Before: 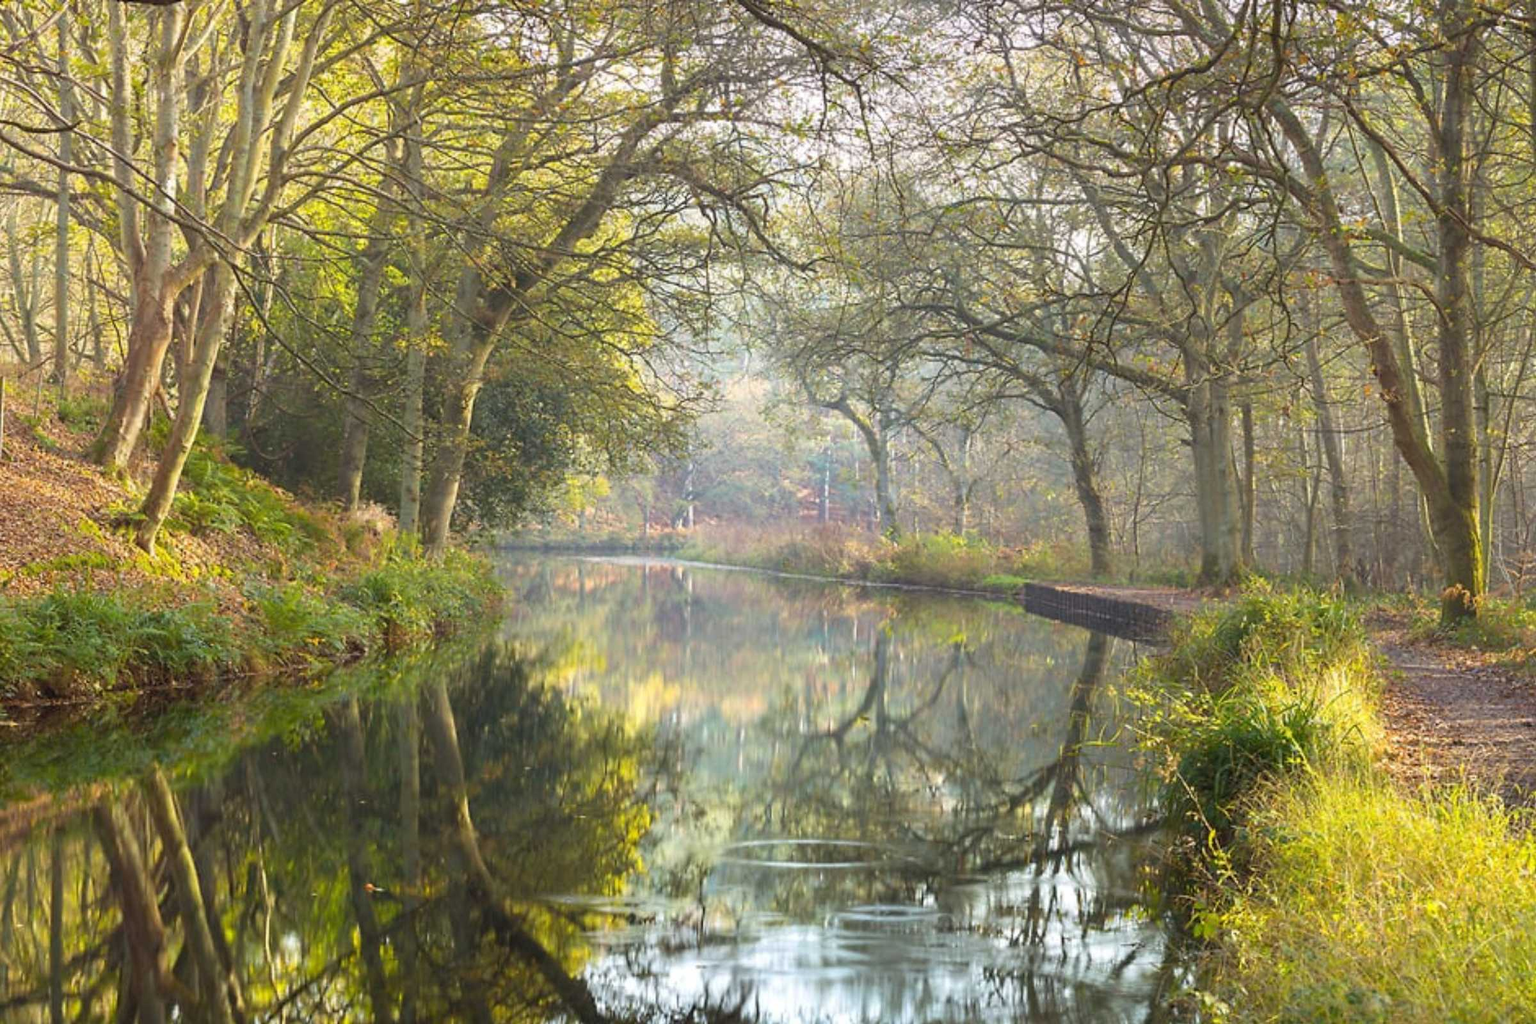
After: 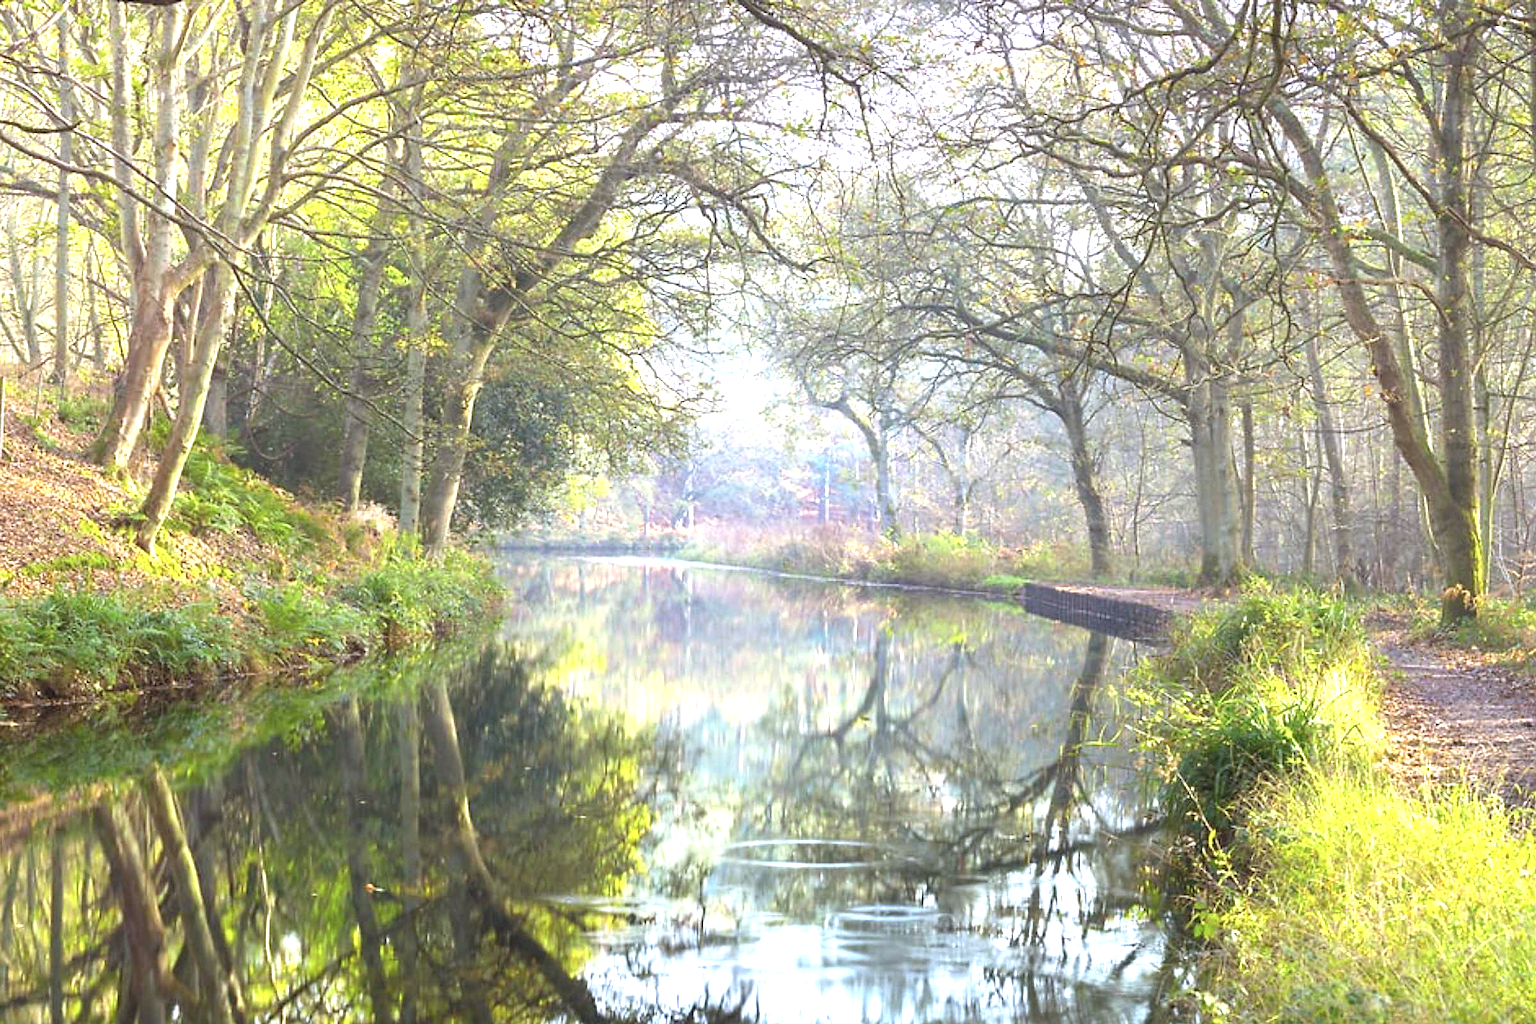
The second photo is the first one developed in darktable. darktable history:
sharpen: radius 0.969, amount 0.604
exposure: exposure 1 EV, compensate highlight preservation false
color zones: curves: ch1 [(0.113, 0.438) (0.75, 0.5)]; ch2 [(0.12, 0.526) (0.75, 0.5)]
white balance: red 0.967, blue 1.119, emerald 0.756
